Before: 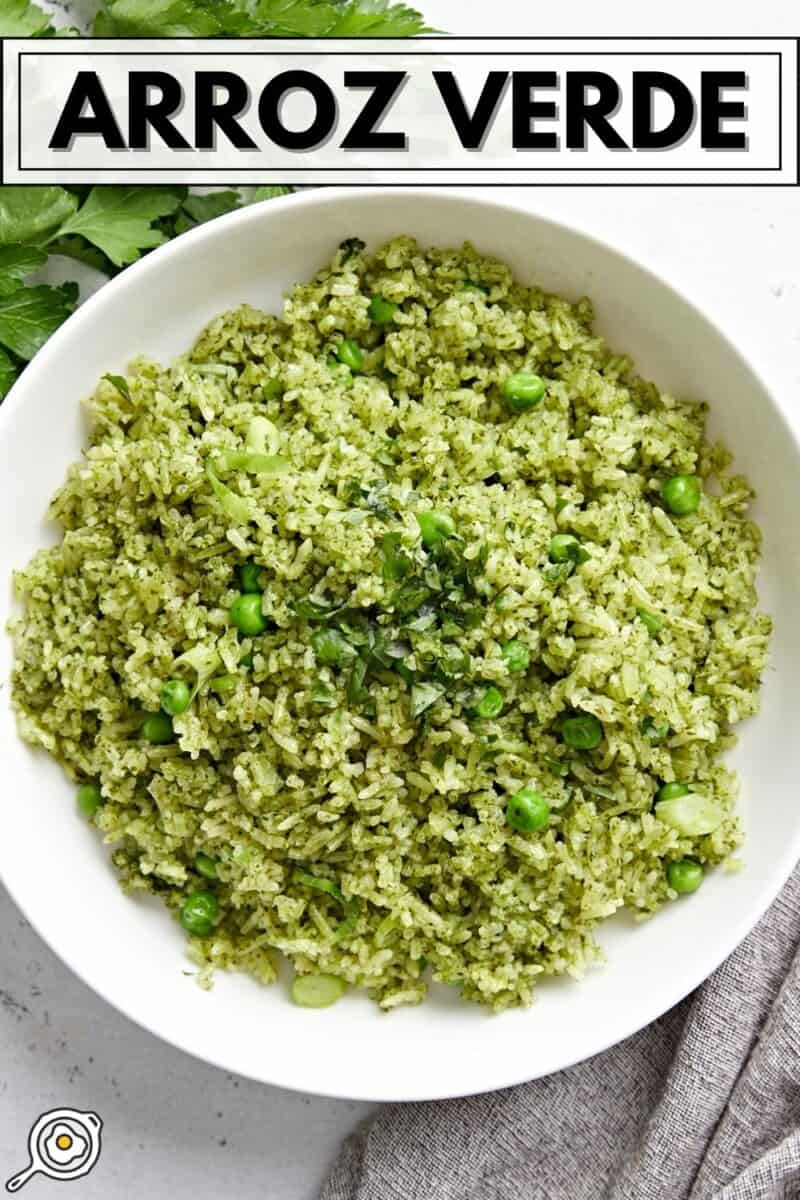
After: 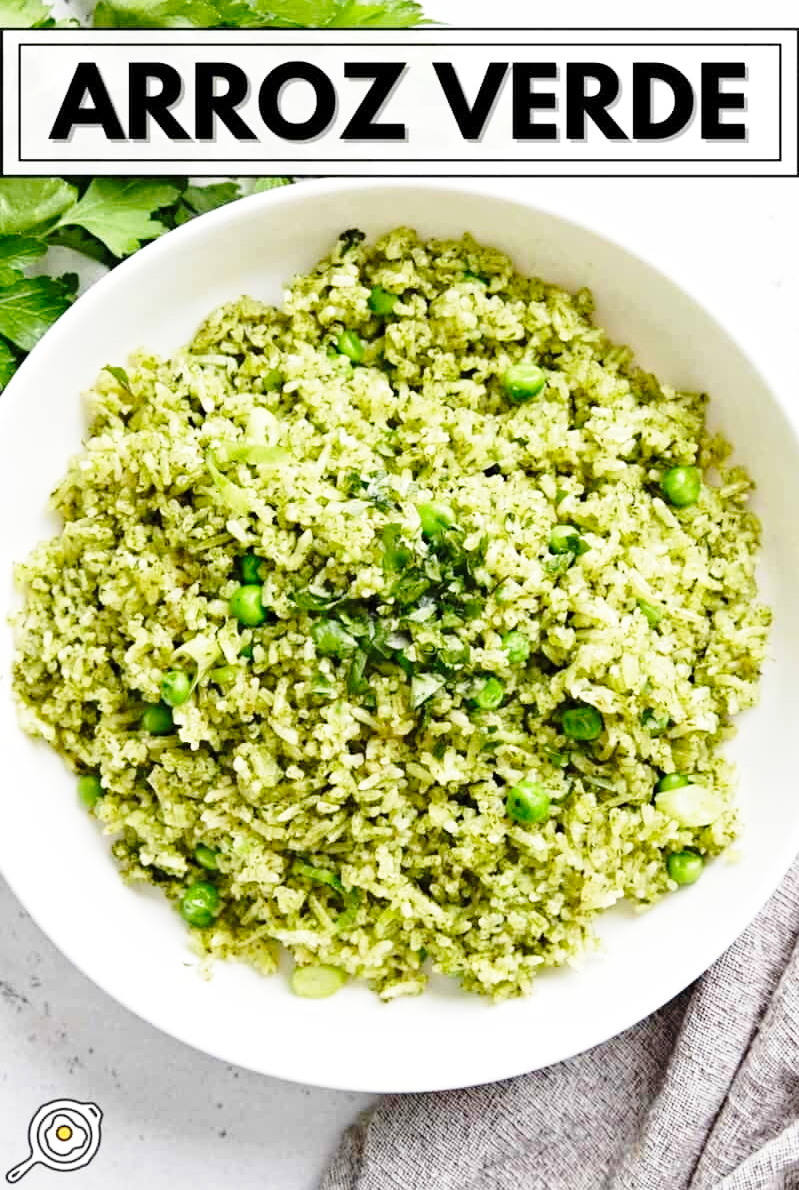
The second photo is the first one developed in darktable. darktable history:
base curve: curves: ch0 [(0, 0) (0.028, 0.03) (0.121, 0.232) (0.46, 0.748) (0.859, 0.968) (1, 1)], preserve colors none
shadows and highlights: shadows 30.81, highlights 1.19, soften with gaussian
crop: top 0.767%, right 0.062%
